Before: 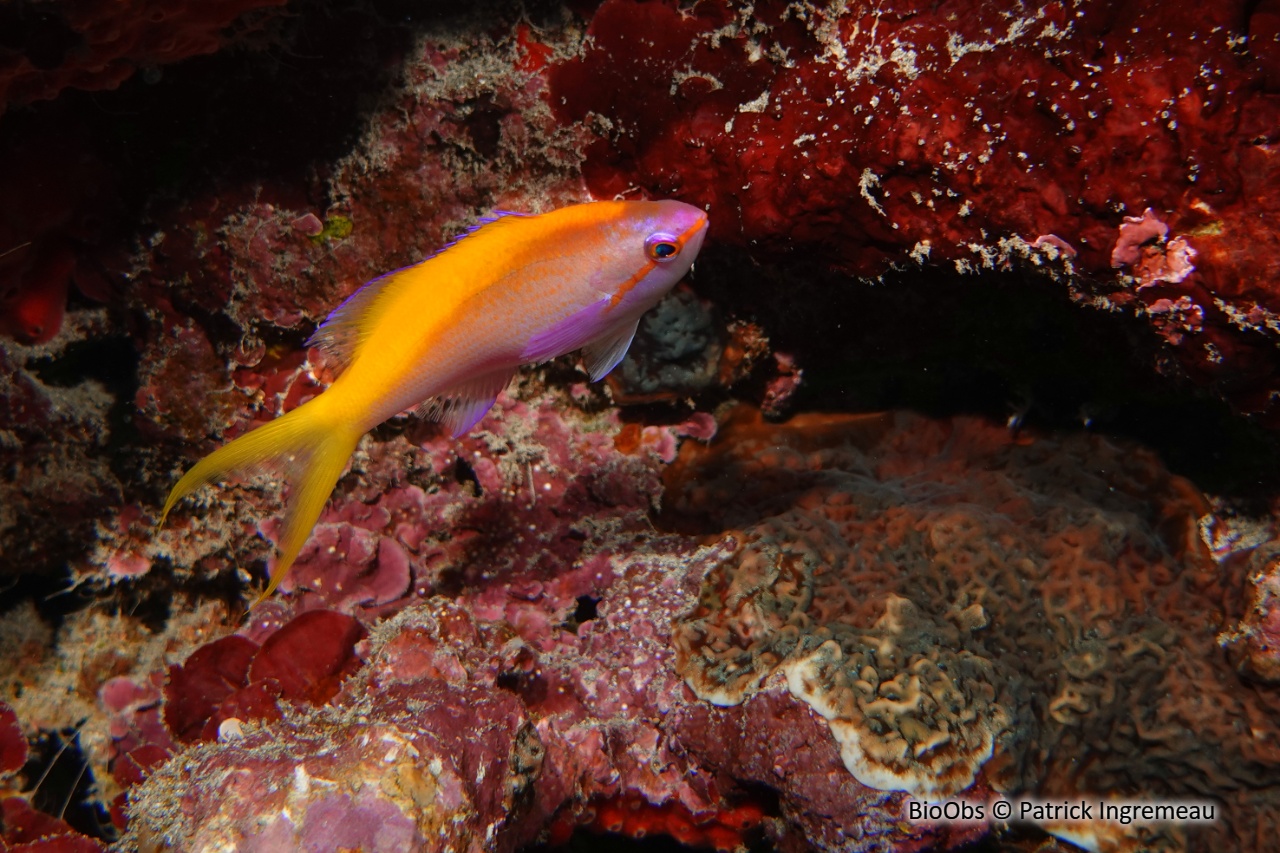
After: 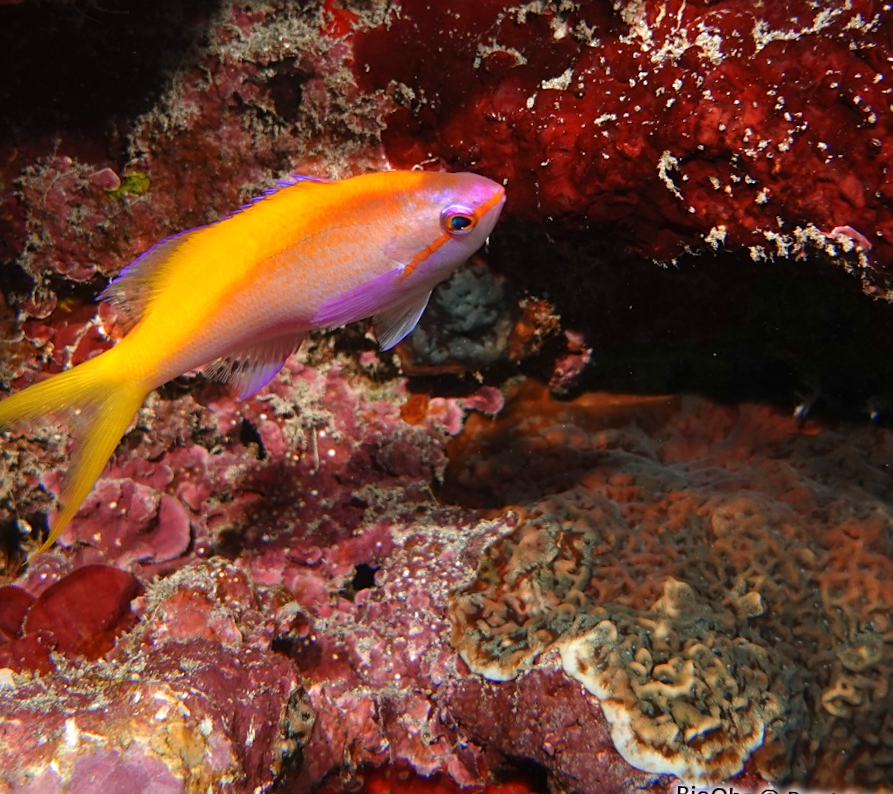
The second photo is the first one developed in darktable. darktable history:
crop and rotate: angle -2.86°, left 14.226%, top 0.029%, right 10.847%, bottom 0.028%
sharpen: amount 0.212
exposure: black level correction 0, exposure 0.499 EV, compensate highlight preservation false
